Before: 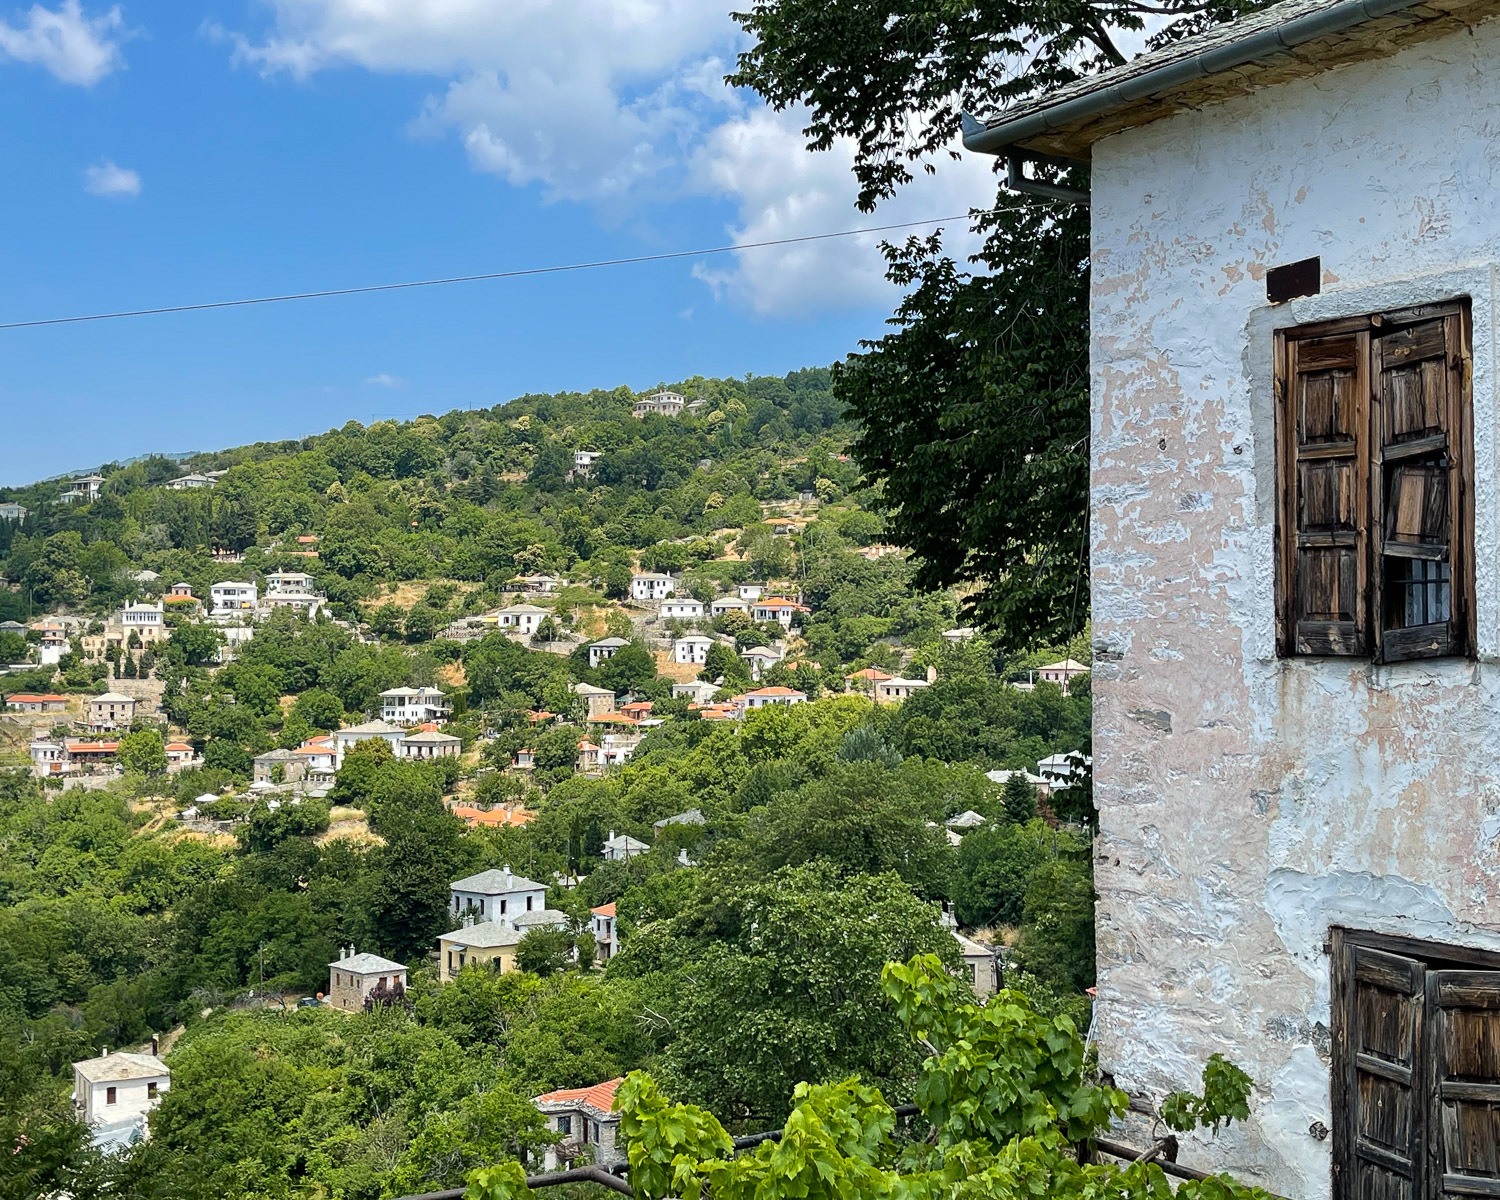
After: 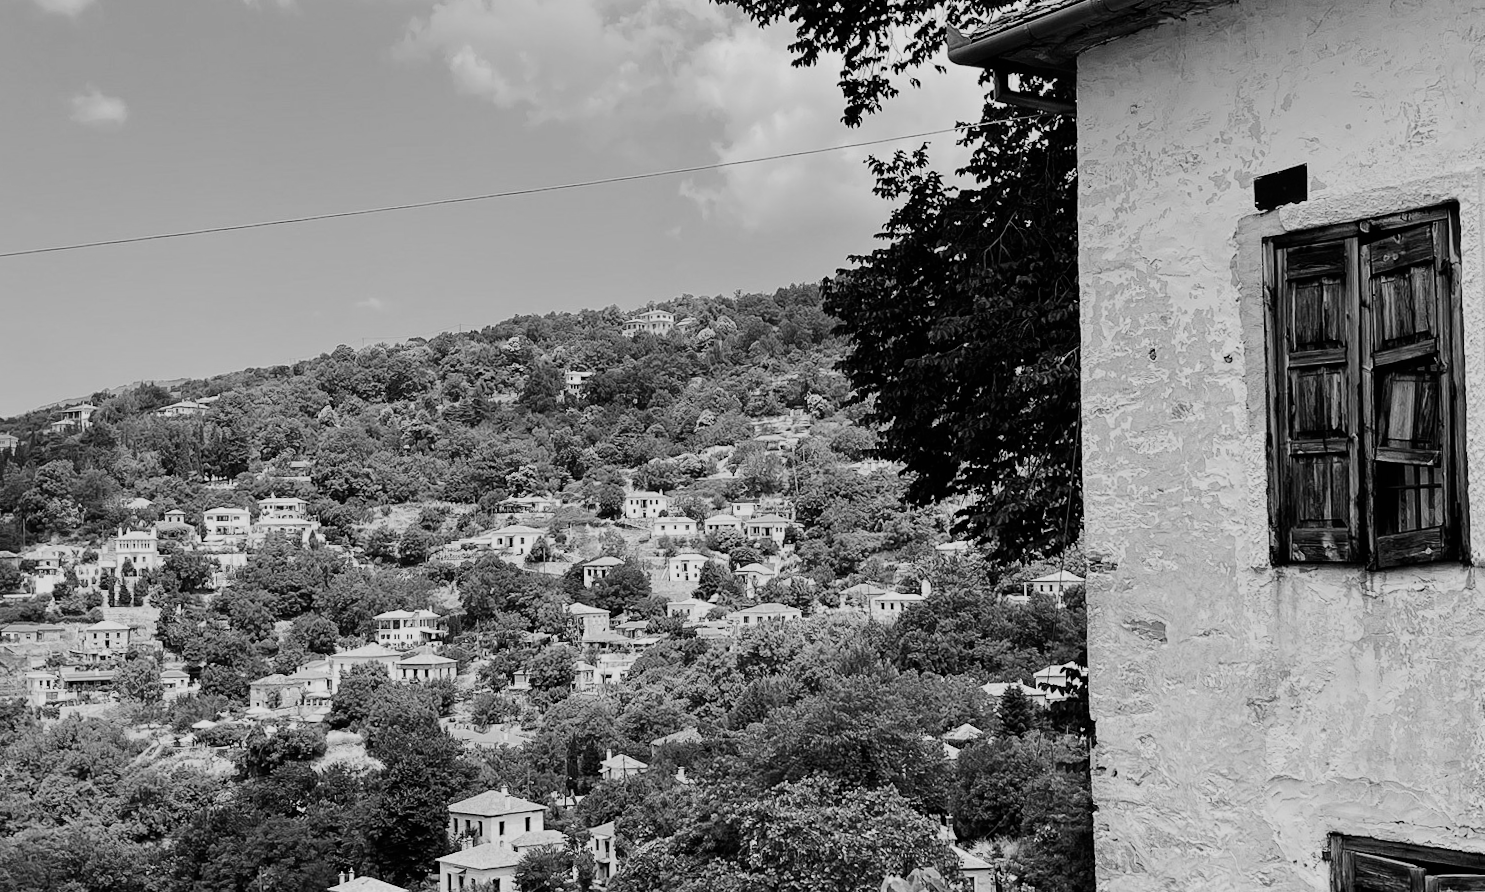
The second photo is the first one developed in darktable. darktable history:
monochrome: on, module defaults
sigmoid: skew -0.2, preserve hue 0%, red attenuation 0.1, red rotation 0.035, green attenuation 0.1, green rotation -0.017, blue attenuation 0.15, blue rotation -0.052, base primaries Rec2020
contrast brightness saturation: saturation -1
crop: top 5.667%, bottom 17.637%
rotate and perspective: rotation -1°, crop left 0.011, crop right 0.989, crop top 0.025, crop bottom 0.975
